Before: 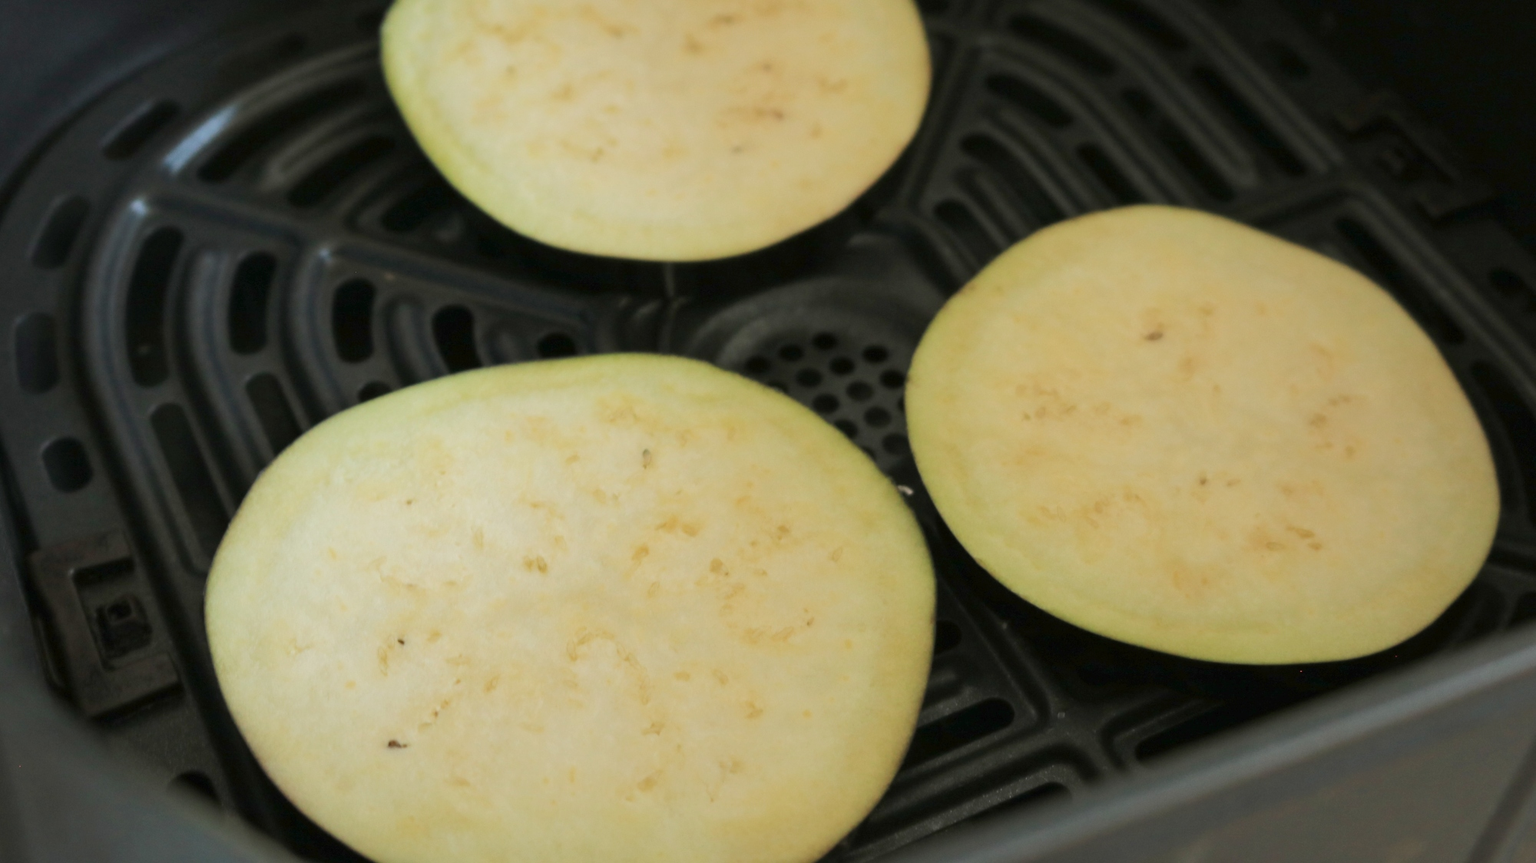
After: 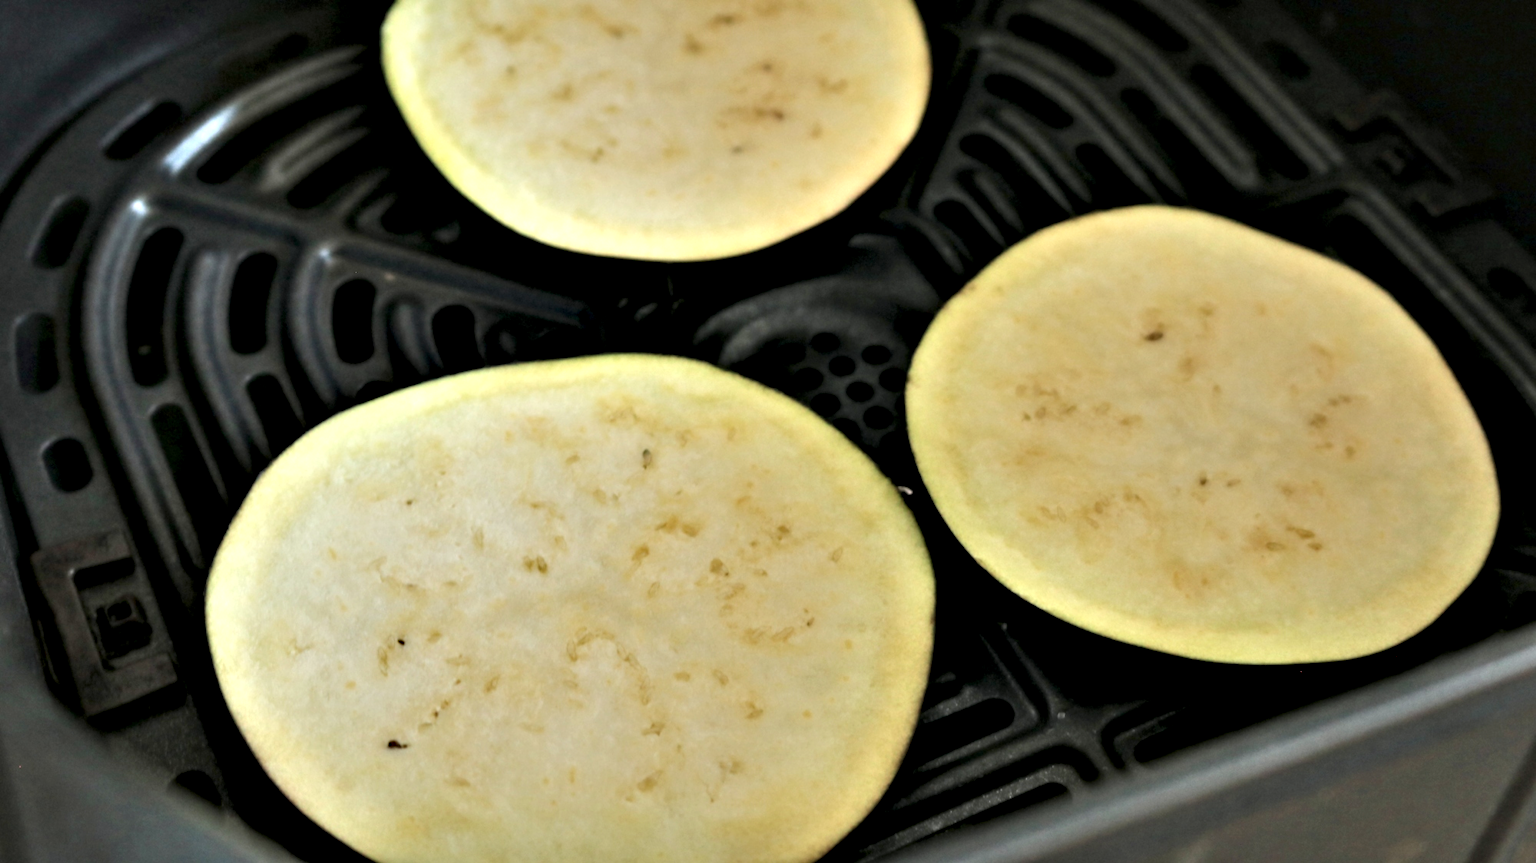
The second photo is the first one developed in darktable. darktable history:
contrast equalizer: octaves 7, y [[0.48, 0.654, 0.731, 0.706, 0.772, 0.382], [0.55 ×6], [0 ×6], [0 ×6], [0 ×6]]
